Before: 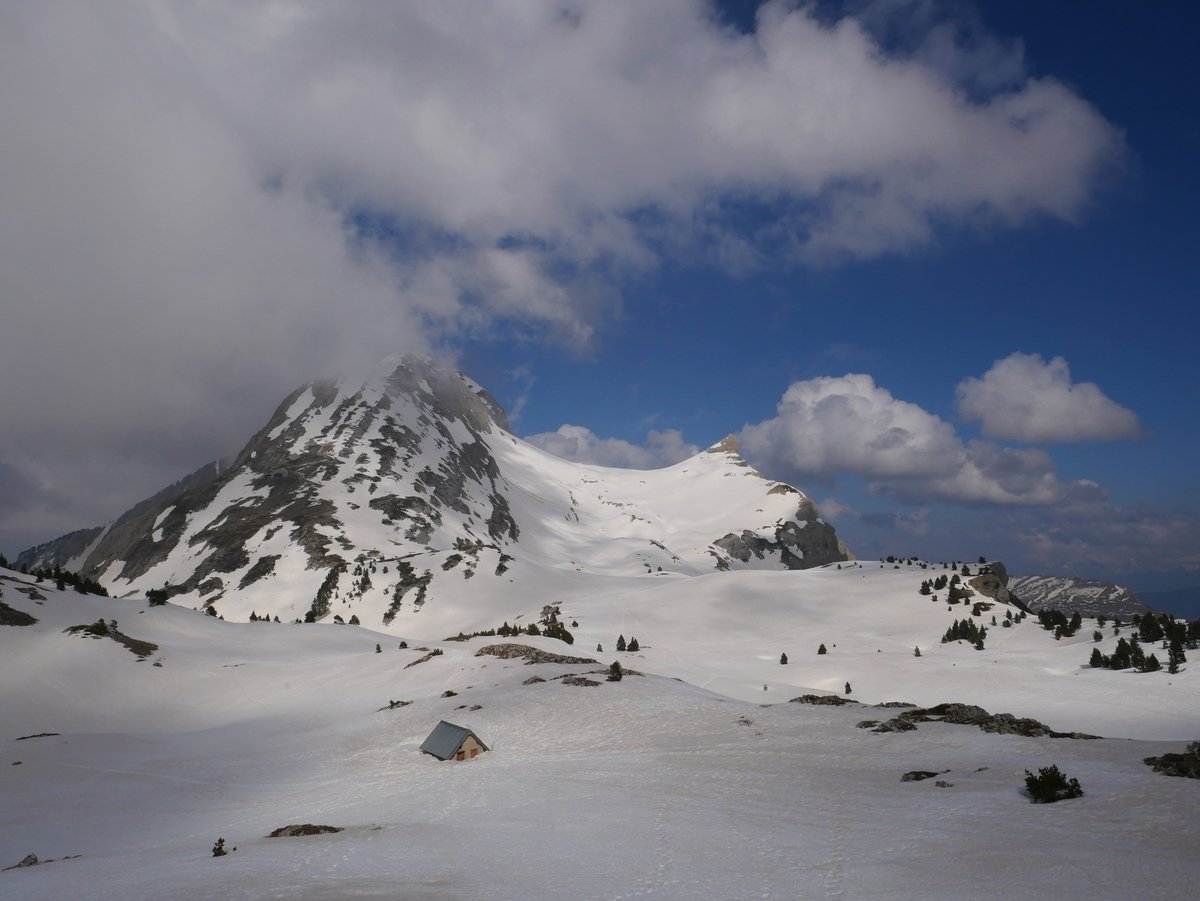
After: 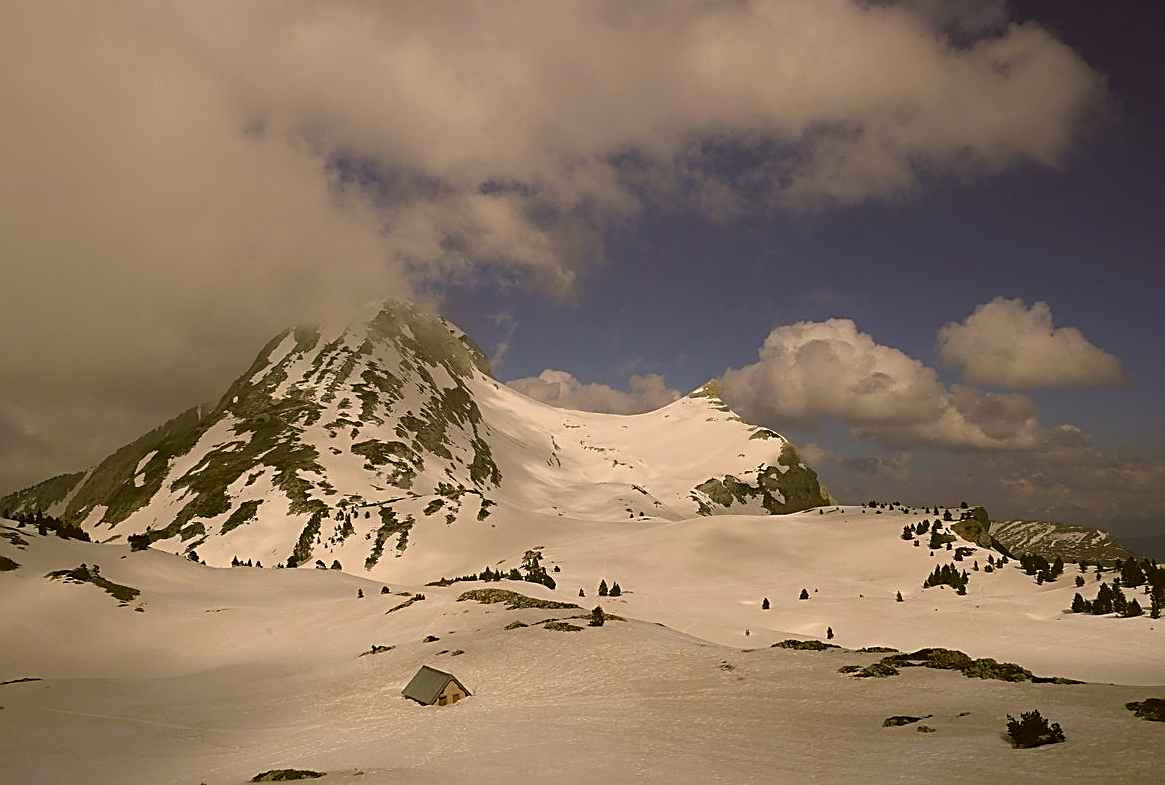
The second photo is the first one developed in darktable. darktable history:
color correction: highlights a* 8.98, highlights b* 15.09, shadows a* -0.49, shadows b* 26.52
crop: left 1.507%, top 6.147%, right 1.379%, bottom 6.637%
velvia: strength 15%
sharpen: amount 1
